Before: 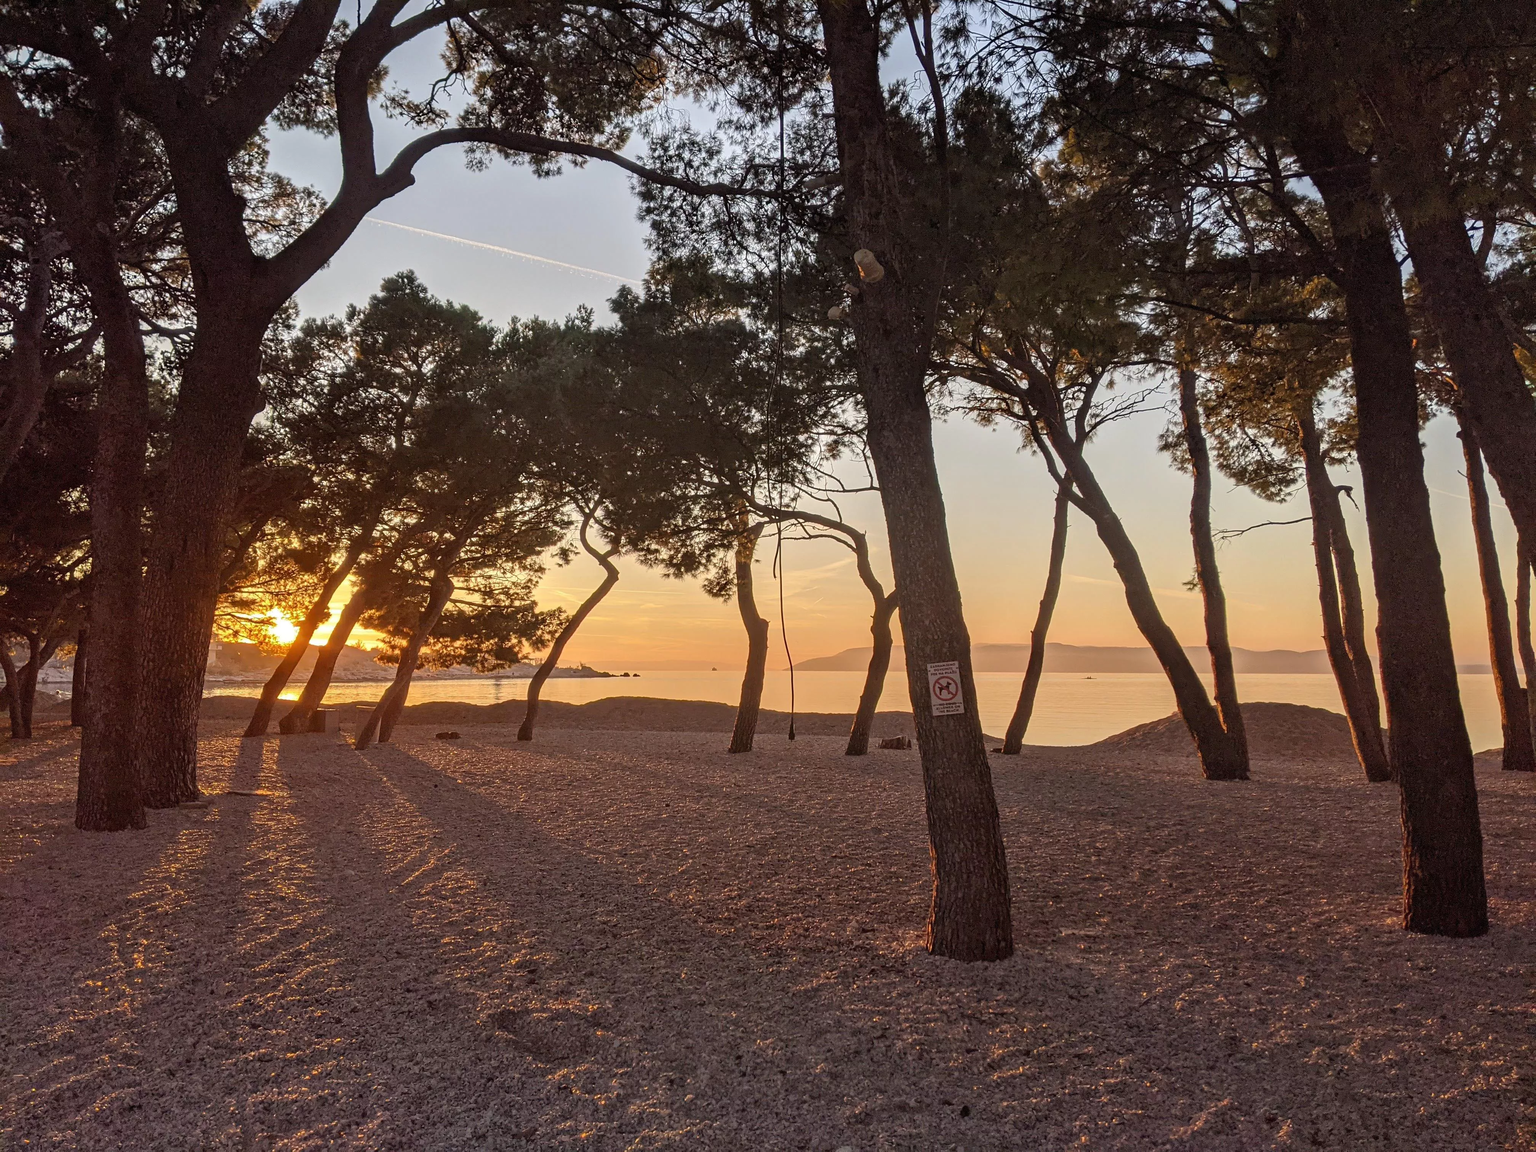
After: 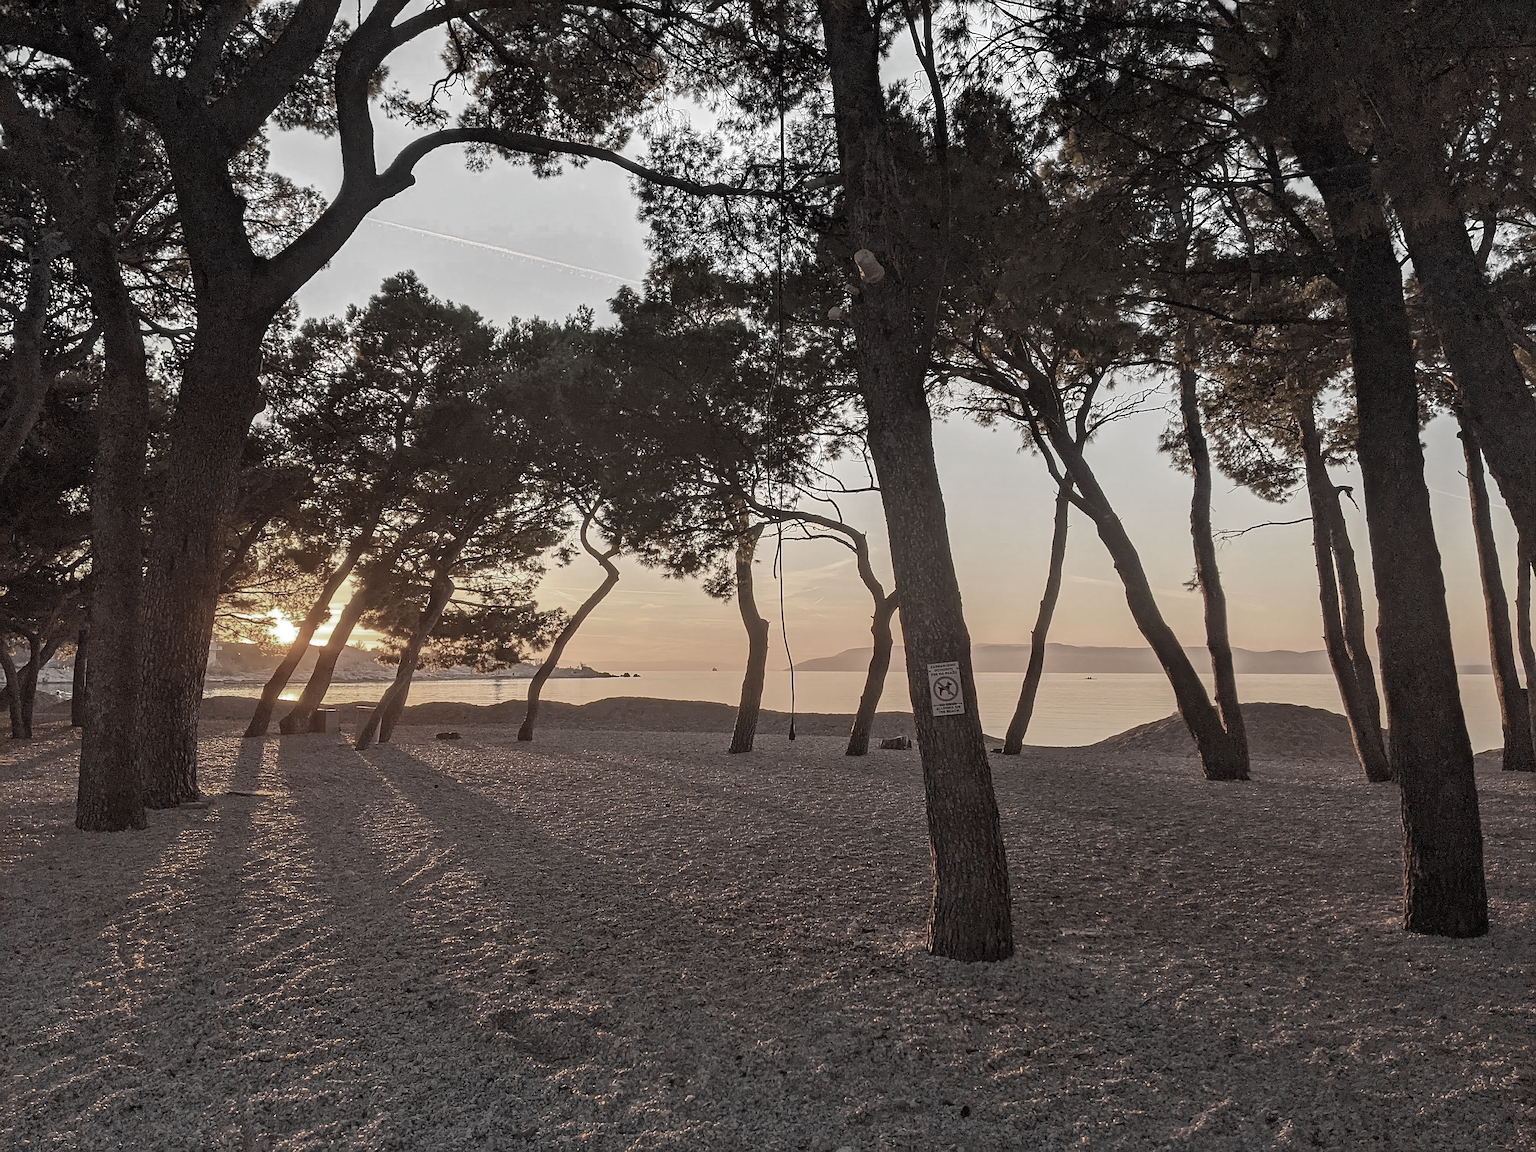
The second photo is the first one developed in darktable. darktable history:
sharpen: on, module defaults
color zones: curves: ch0 [(0, 0.613) (0.01, 0.613) (0.245, 0.448) (0.498, 0.529) (0.642, 0.665) (0.879, 0.777) (0.99, 0.613)]; ch1 [(0, 0.035) (0.121, 0.189) (0.259, 0.197) (0.415, 0.061) (0.589, 0.022) (0.732, 0.022) (0.857, 0.026) (0.991, 0.053)]
